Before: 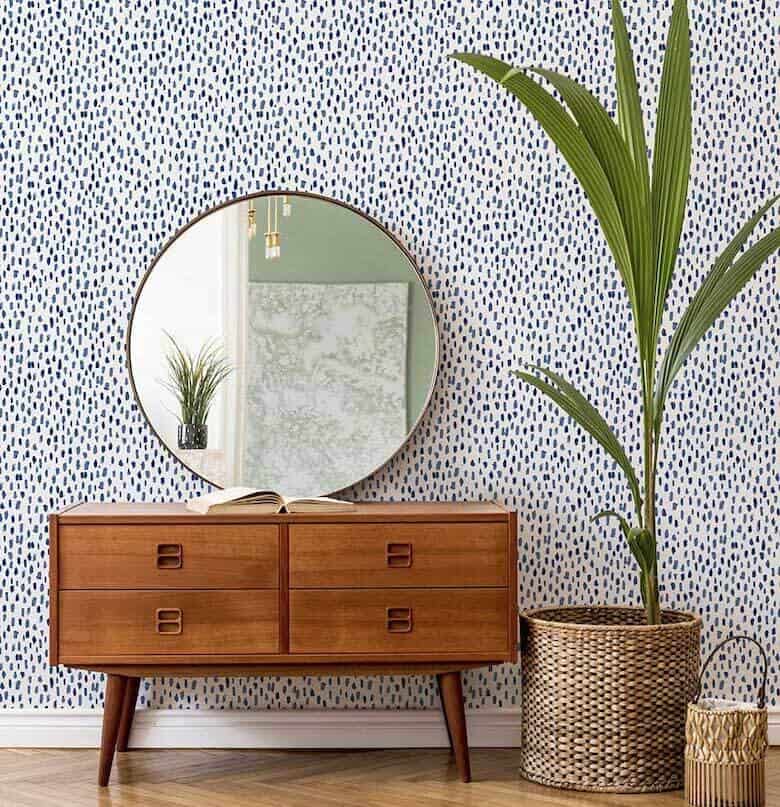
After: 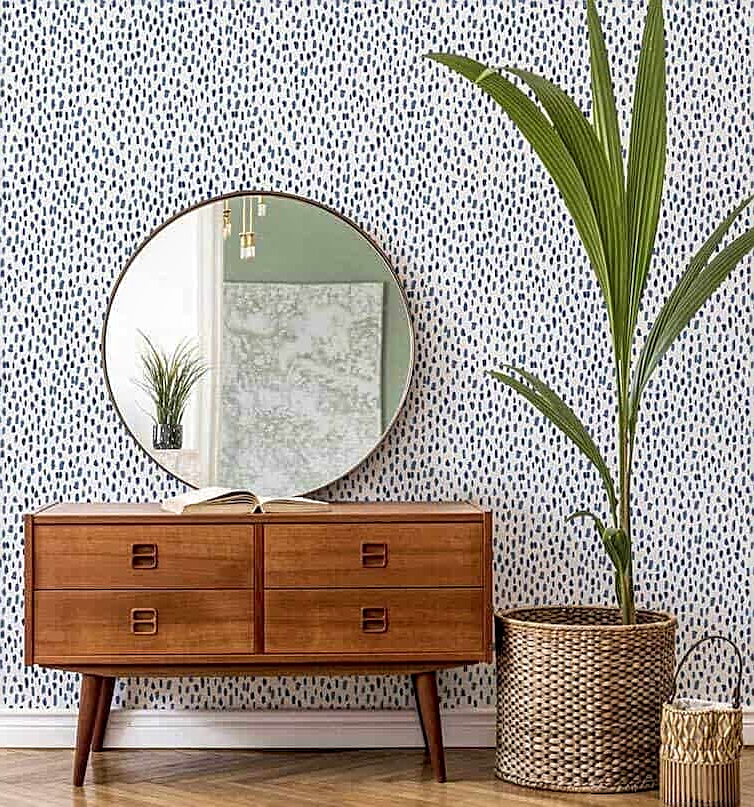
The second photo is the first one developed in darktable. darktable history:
local contrast: detail 130%
crop and rotate: left 3.238%
sharpen: on, module defaults
